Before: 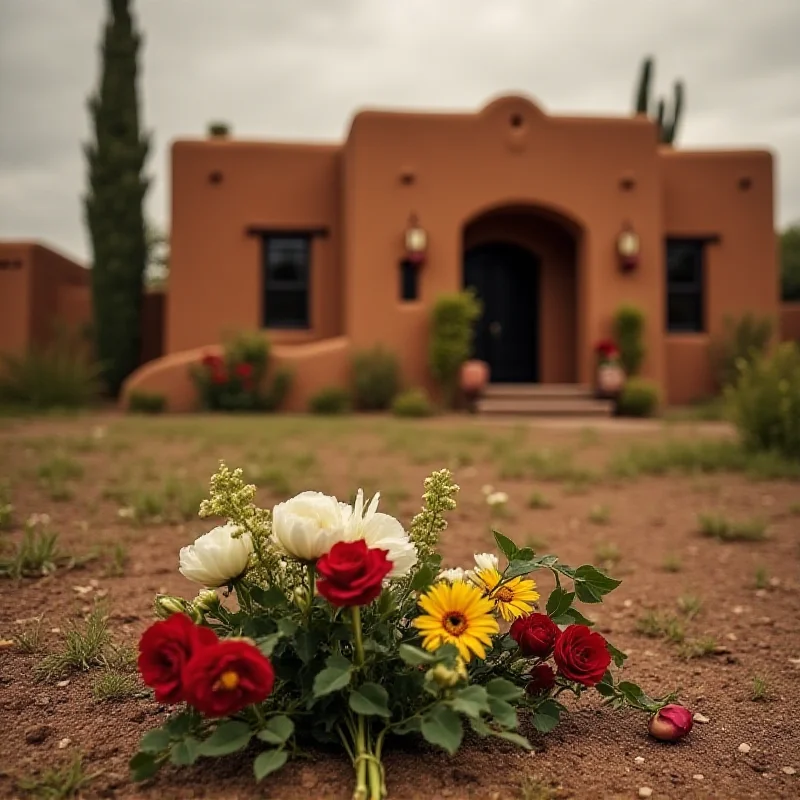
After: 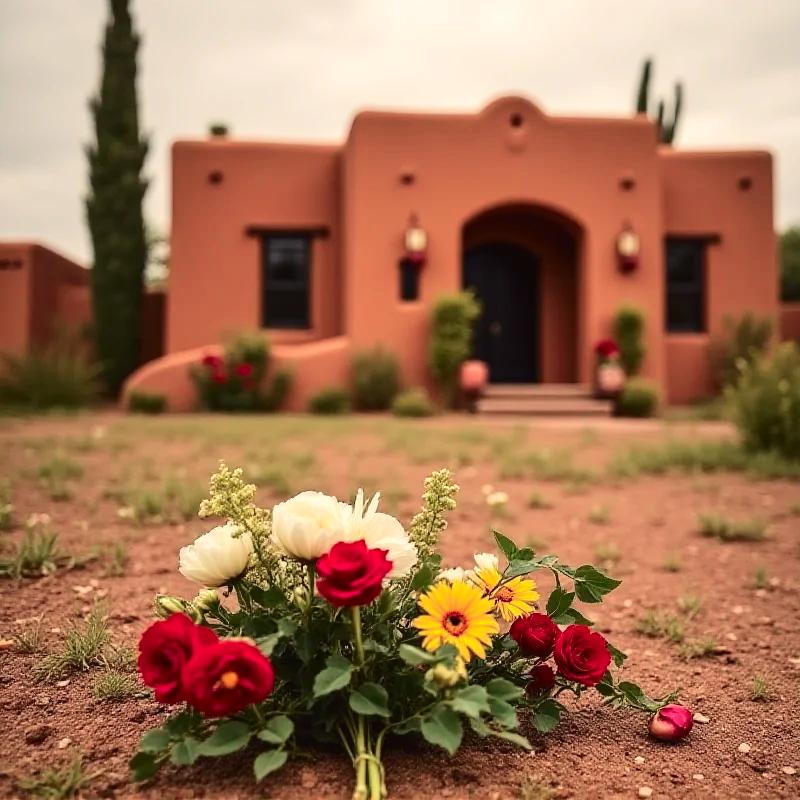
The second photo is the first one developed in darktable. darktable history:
exposure: black level correction 0, exposure 0.702 EV, compensate highlight preservation false
tone curve: curves: ch0 [(0, 0.019) (0.204, 0.162) (0.491, 0.519) (0.748, 0.765) (1, 0.919)]; ch1 [(0, 0) (0.201, 0.113) (0.372, 0.282) (0.443, 0.434) (0.496, 0.504) (0.566, 0.585) (0.761, 0.803) (1, 1)]; ch2 [(0, 0) (0.434, 0.447) (0.483, 0.487) (0.555, 0.563) (0.697, 0.68) (1, 1)], color space Lab, independent channels, preserve colors none
